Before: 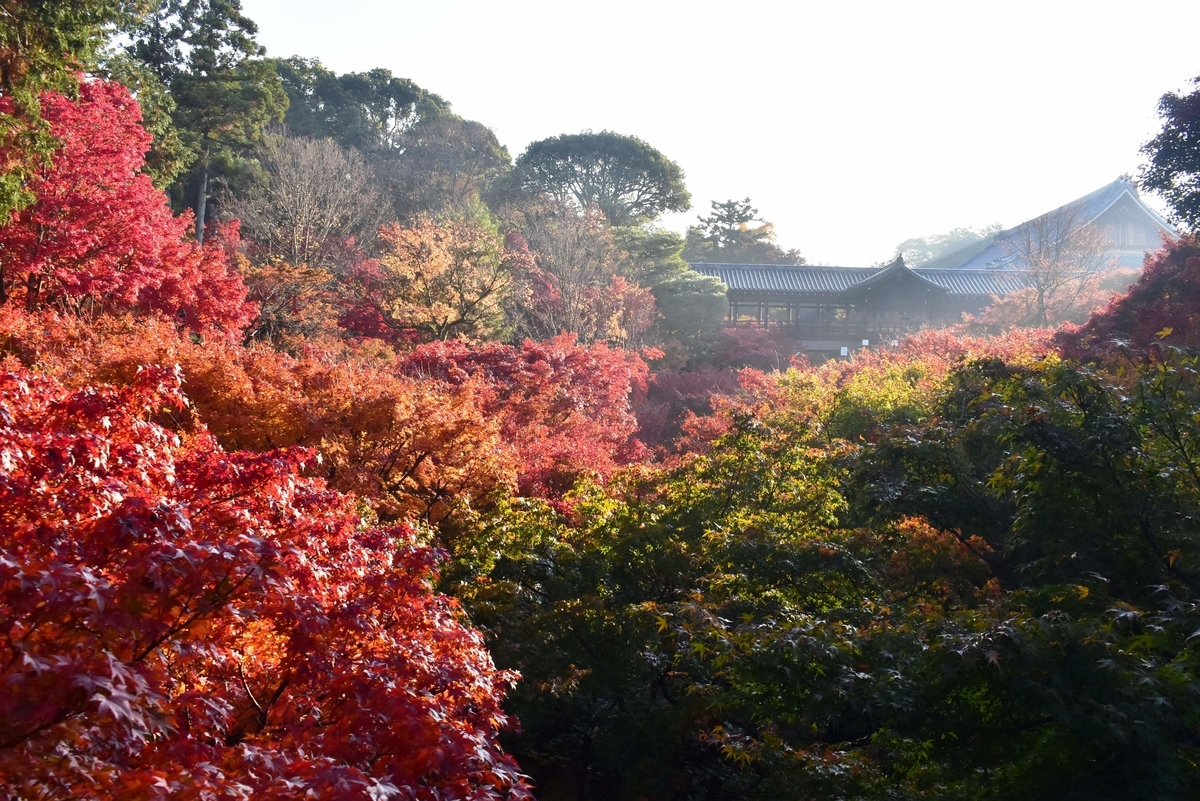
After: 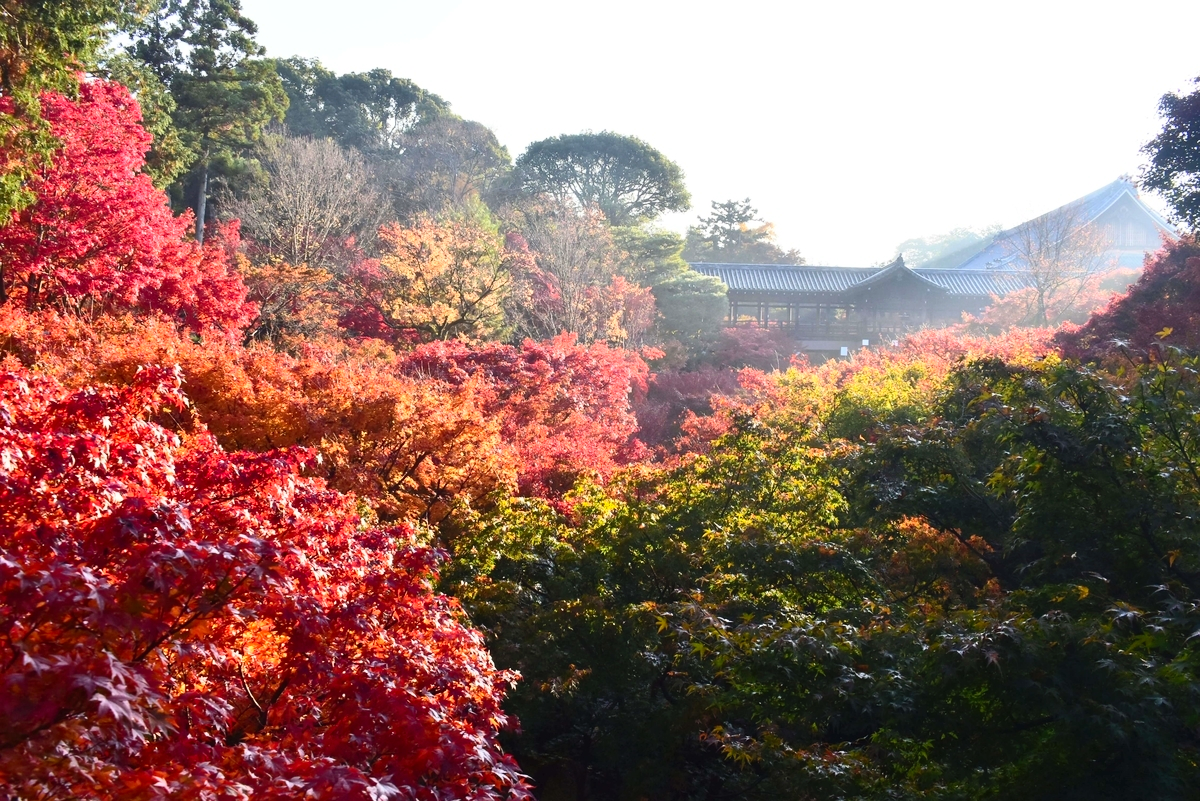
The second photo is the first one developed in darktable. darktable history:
contrast brightness saturation: contrast 0.2, brightness 0.157, saturation 0.227
